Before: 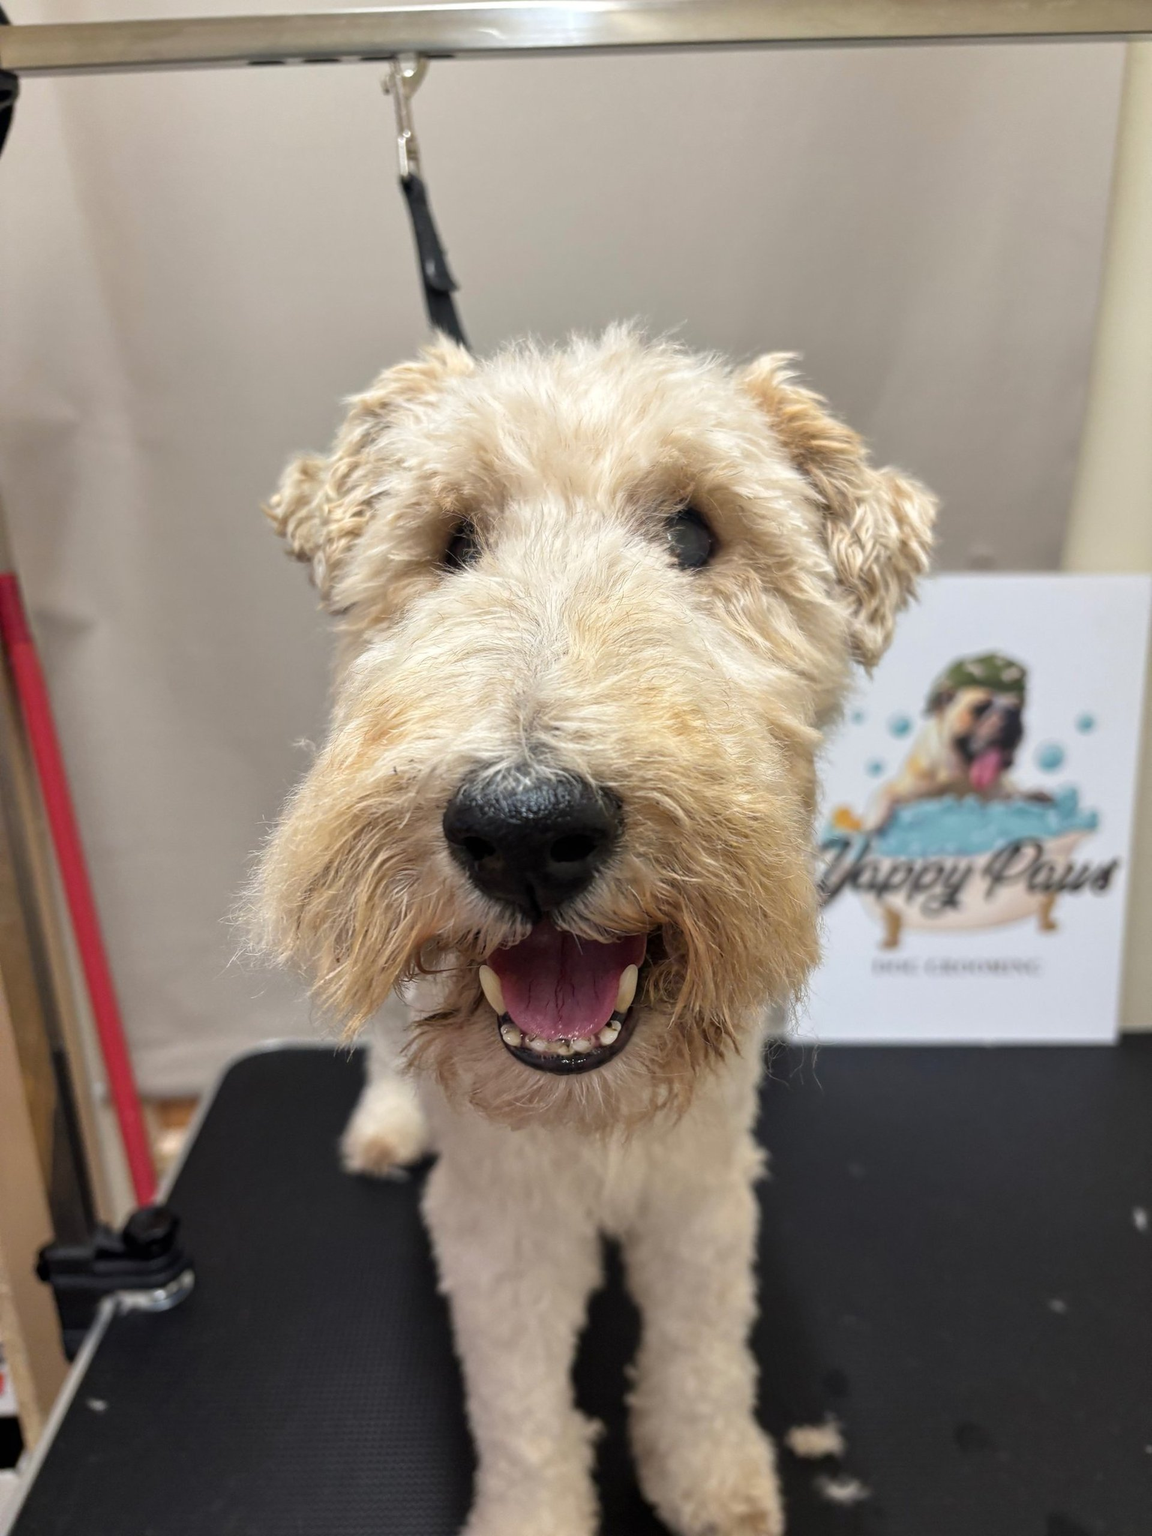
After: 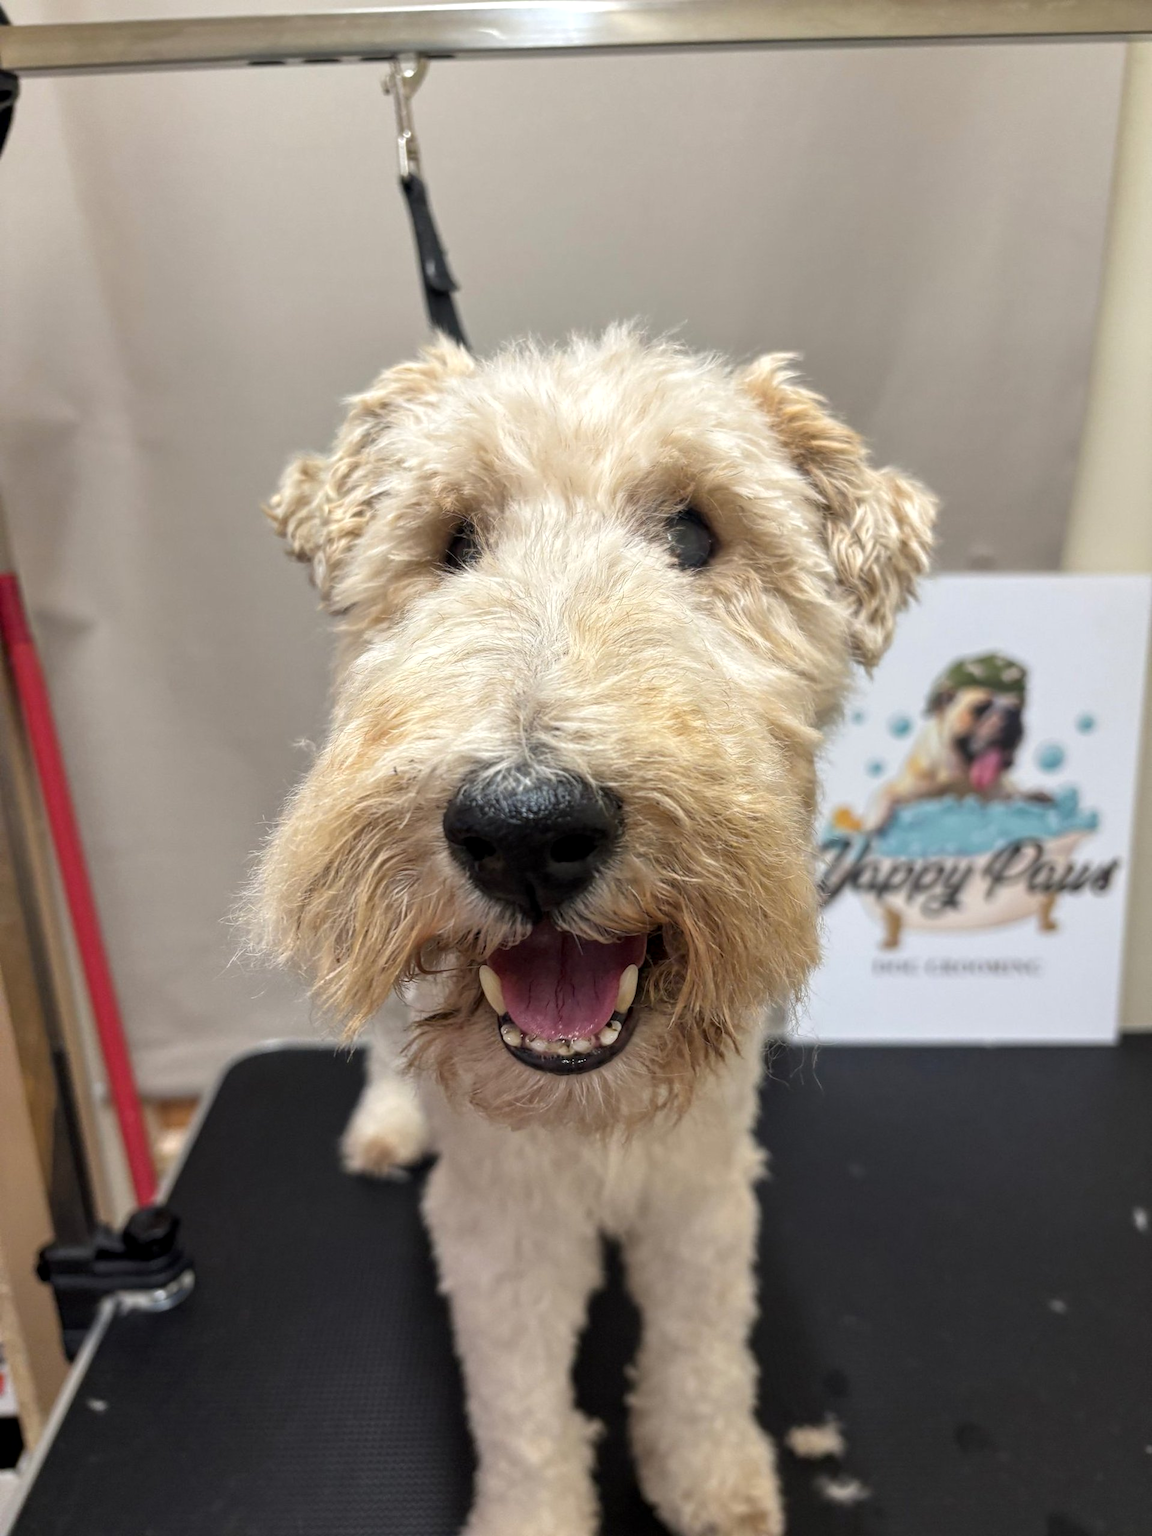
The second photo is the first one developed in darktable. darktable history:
tone equalizer: mask exposure compensation -0.504 EV
local contrast: highlights 100%, shadows 99%, detail 119%, midtone range 0.2
